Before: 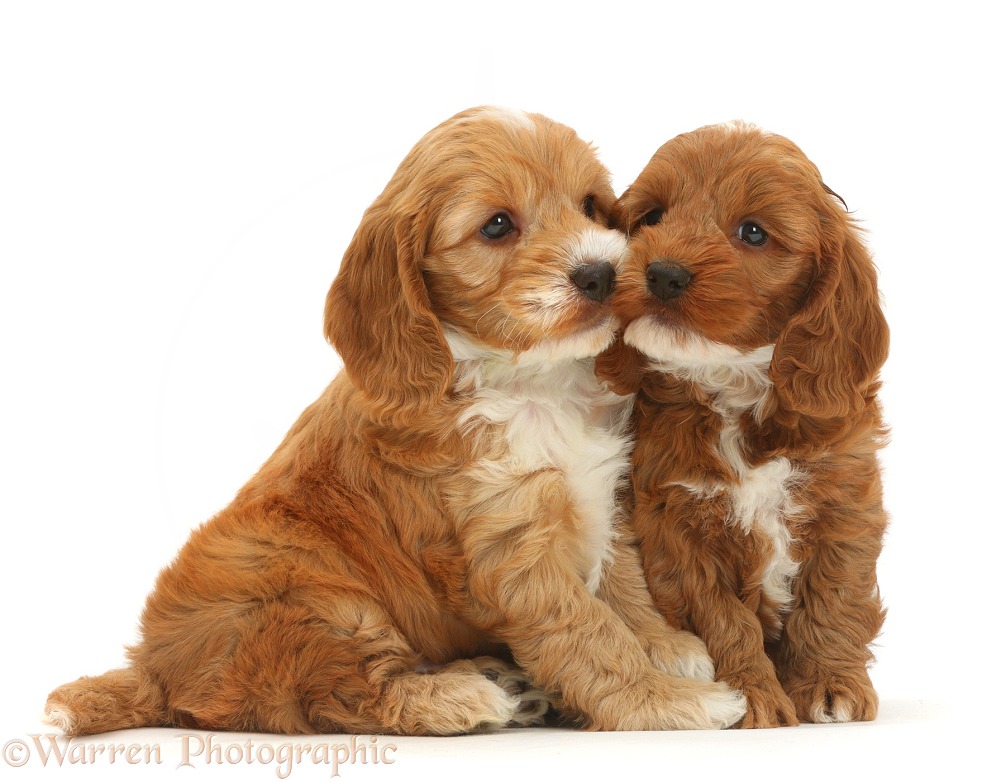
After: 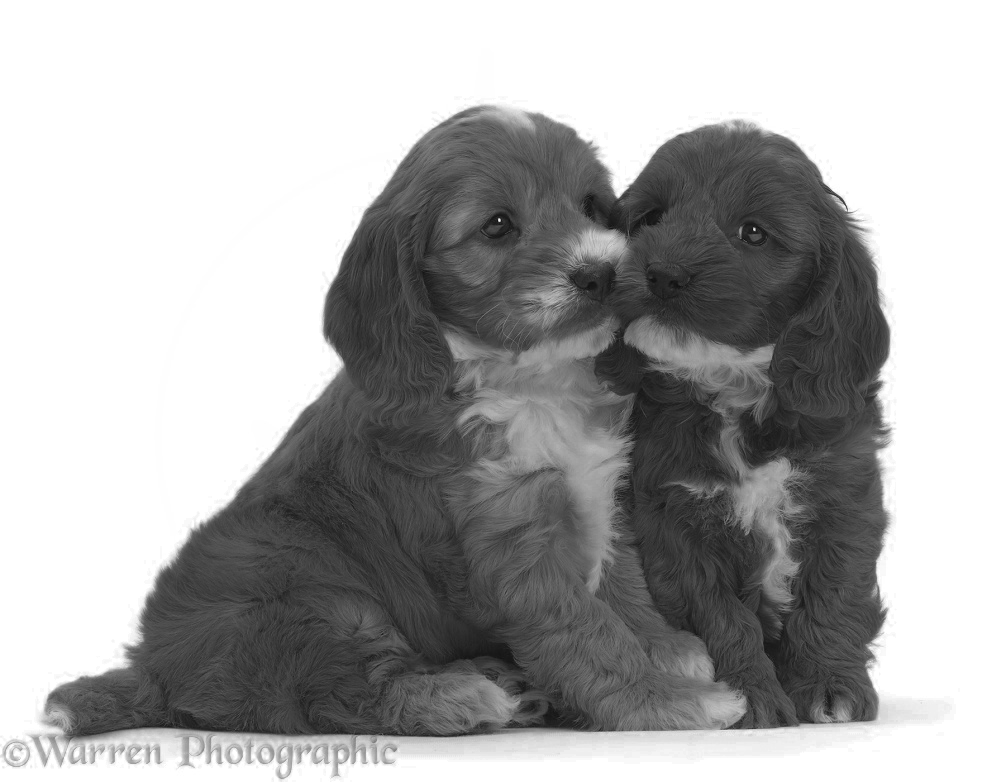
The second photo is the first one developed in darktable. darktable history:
color zones: curves: ch0 [(0.287, 0.048) (0.493, 0.484) (0.737, 0.816)]; ch1 [(0, 0) (0.143, 0) (0.286, 0) (0.429, 0) (0.571, 0) (0.714, 0) (0.857, 0)]
